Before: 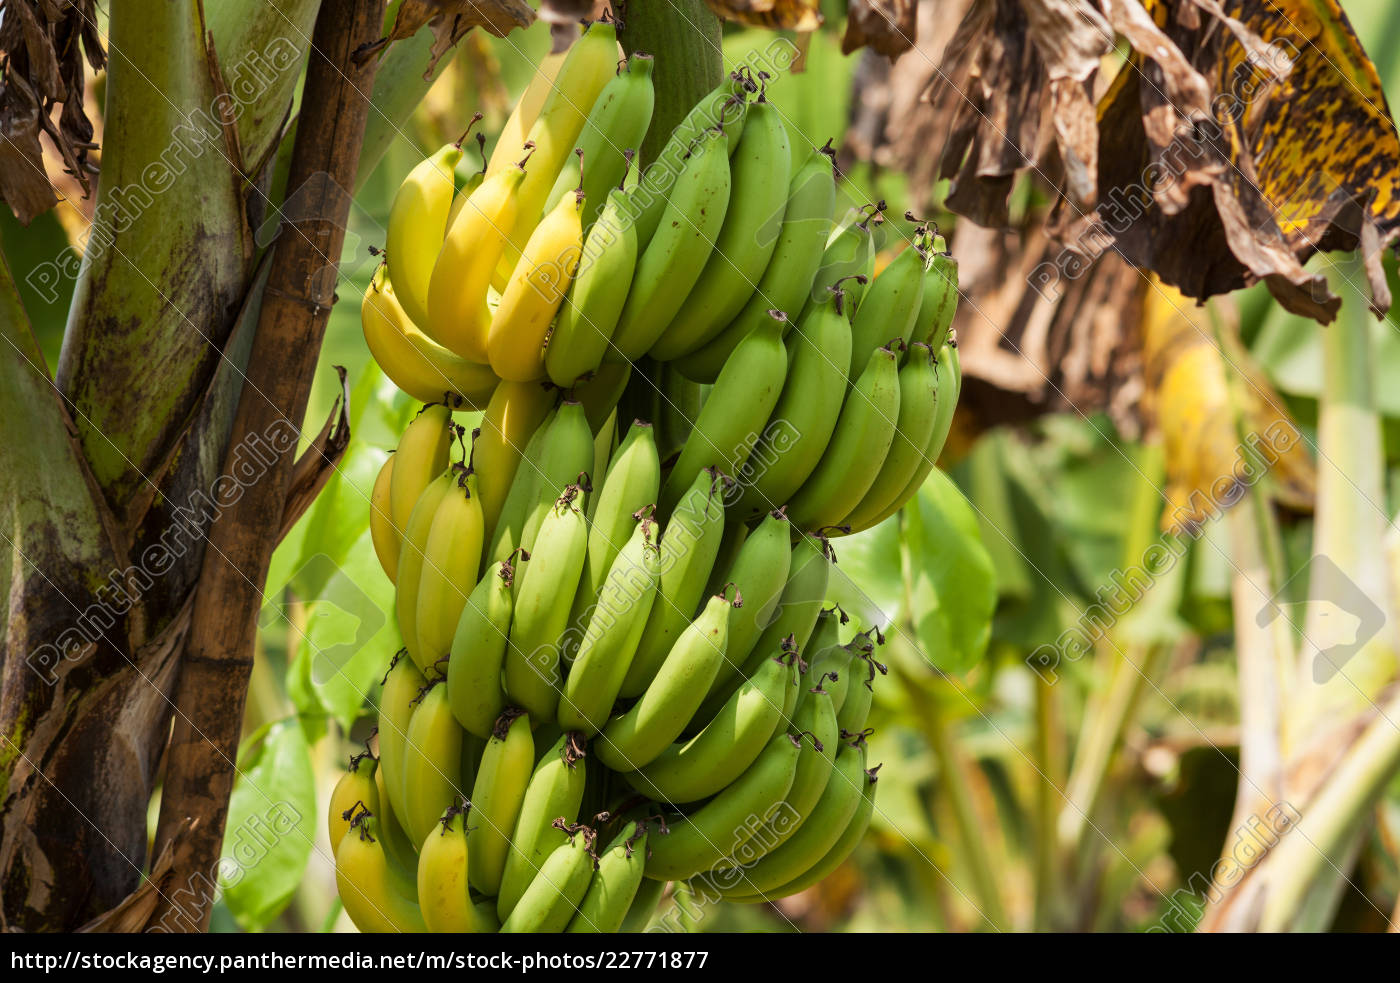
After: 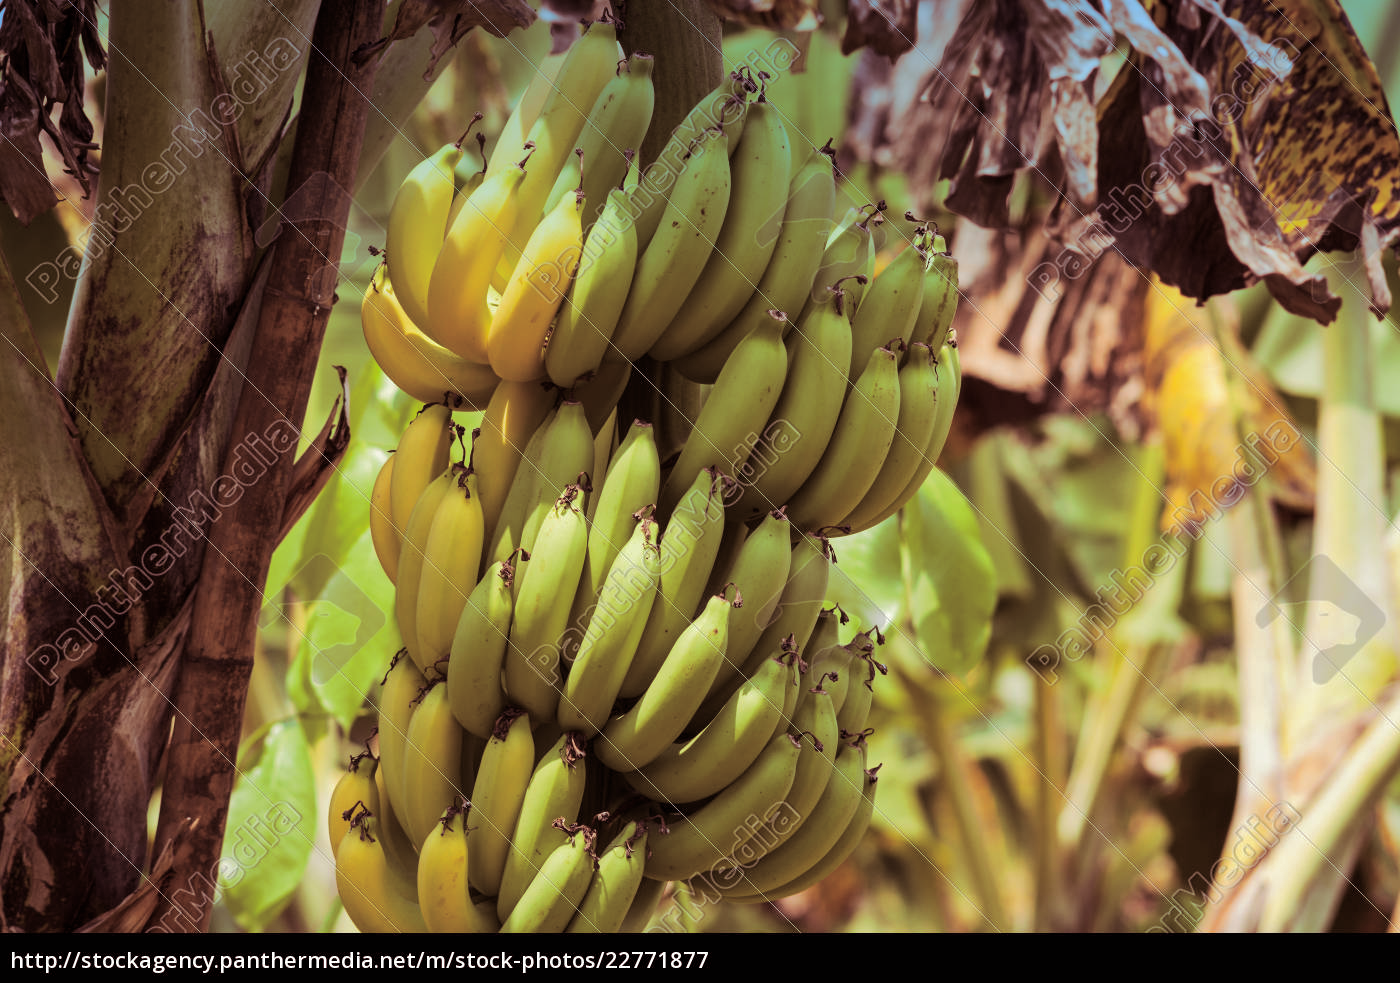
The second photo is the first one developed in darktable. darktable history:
base curve: curves: ch0 [(0, 0) (0.235, 0.266) (0.503, 0.496) (0.786, 0.72) (1, 1)]
split-toning: on, module defaults
graduated density: density 2.02 EV, hardness 44%, rotation 0.374°, offset 8.21, hue 208.8°, saturation 97%
tone equalizer: on, module defaults
